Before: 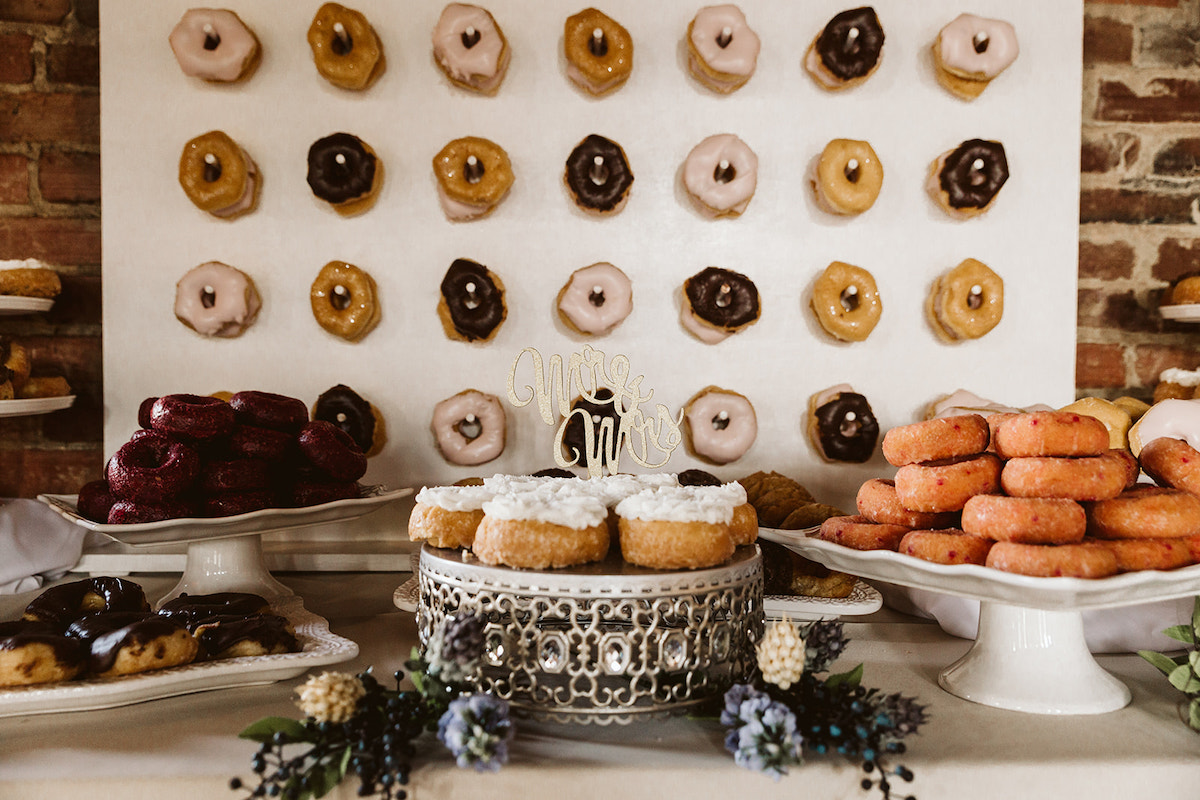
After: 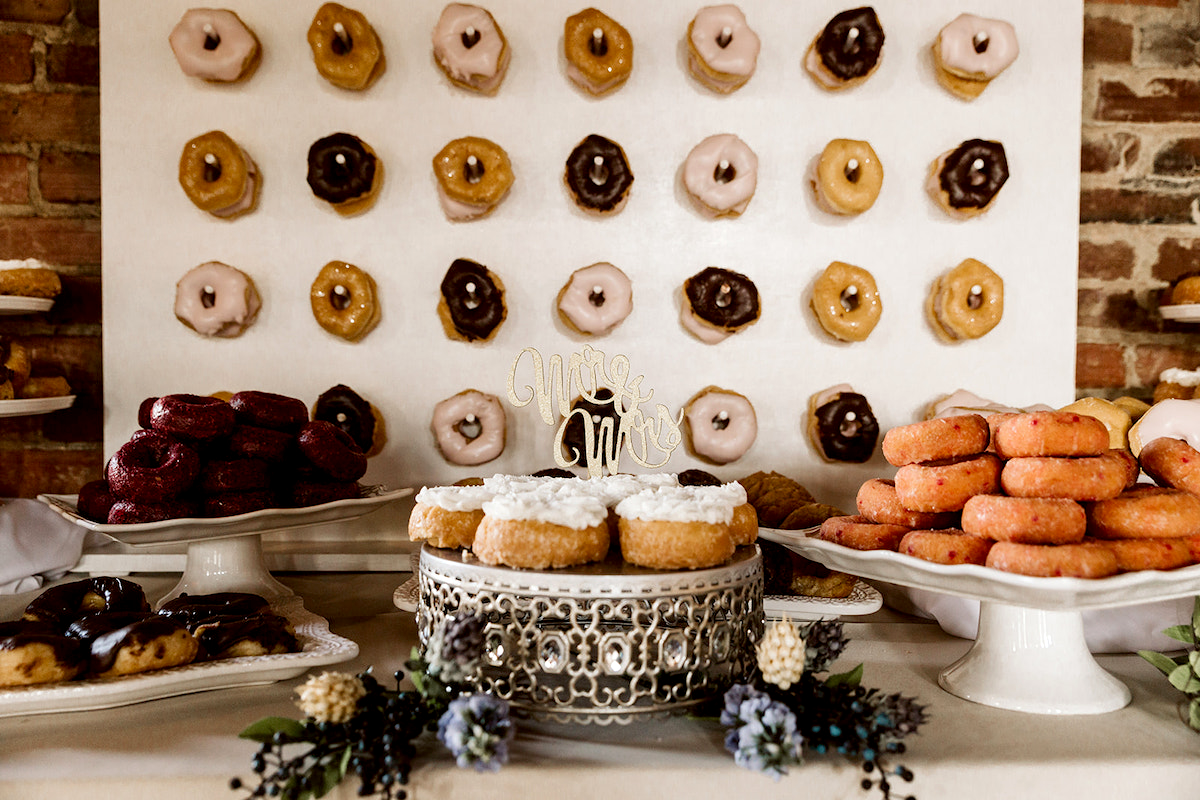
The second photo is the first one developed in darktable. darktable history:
exposure: black level correction 0.007, exposure 0.157 EV, compensate highlight preservation false
